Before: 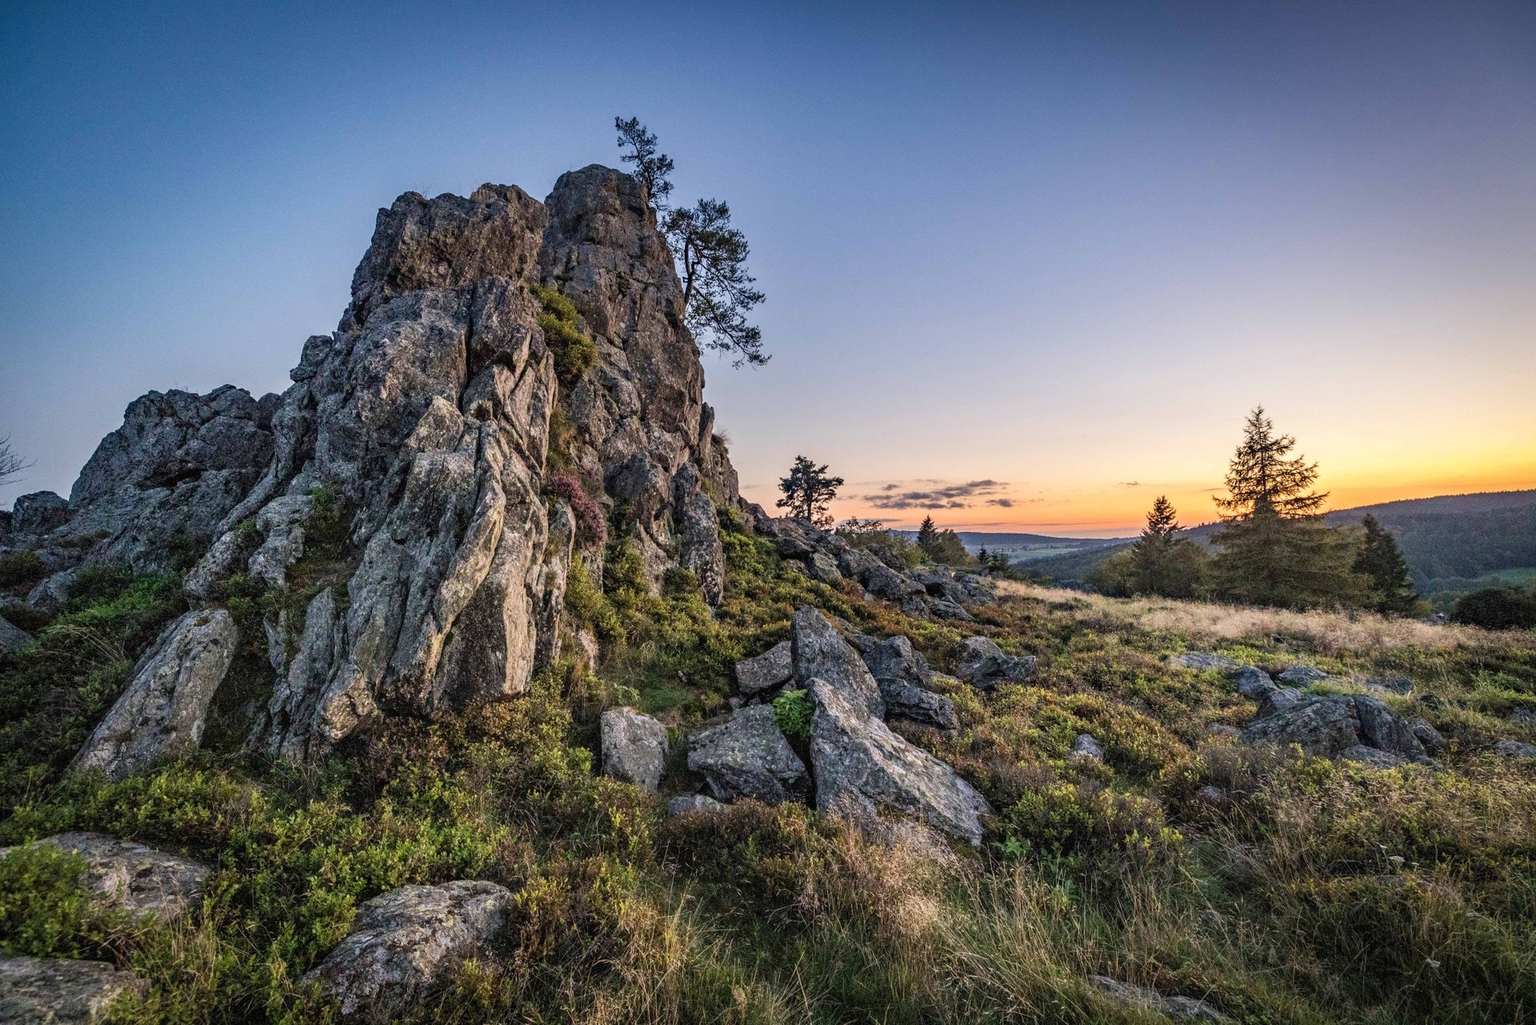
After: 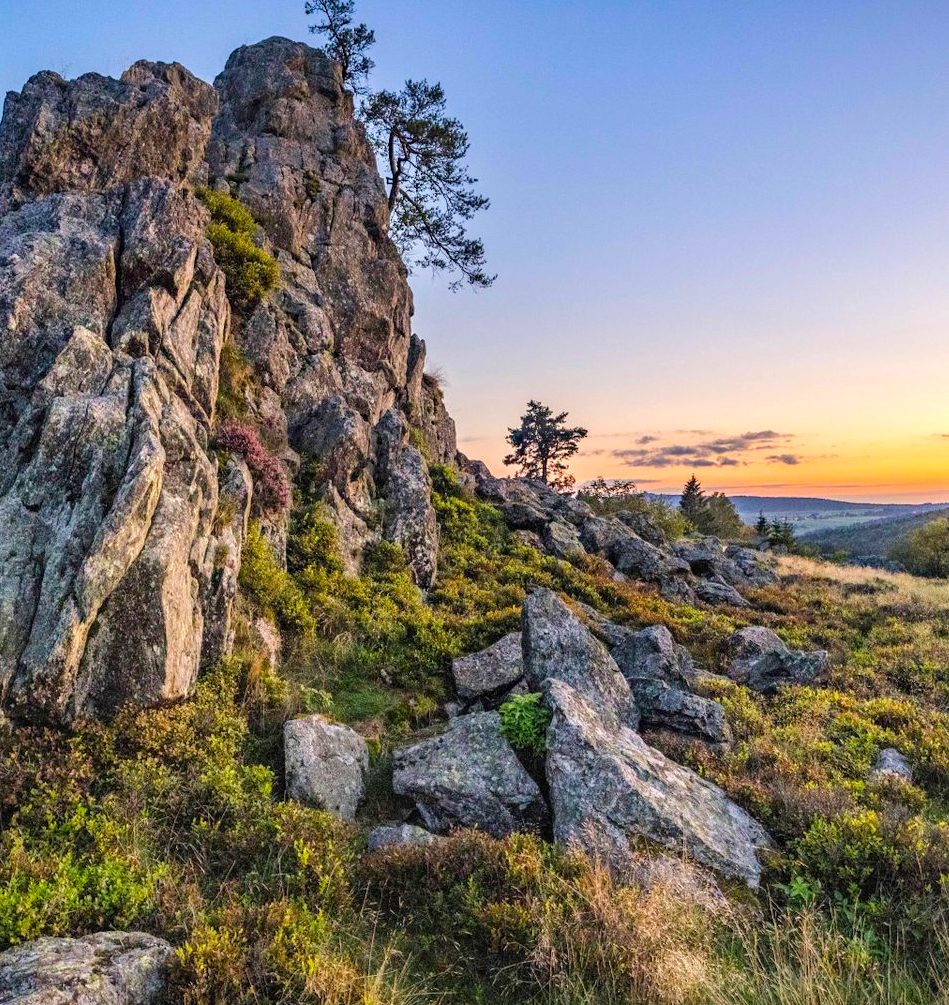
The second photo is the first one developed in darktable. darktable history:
exposure: exposure 0.2 EV, compensate highlight preservation false
color balance rgb: perceptual saturation grading › global saturation 25%, perceptual brilliance grading › mid-tones 10%, perceptual brilliance grading › shadows 15%, global vibrance 20%
crop and rotate: angle 0.02°, left 24.353%, top 13.219%, right 26.156%, bottom 8.224%
